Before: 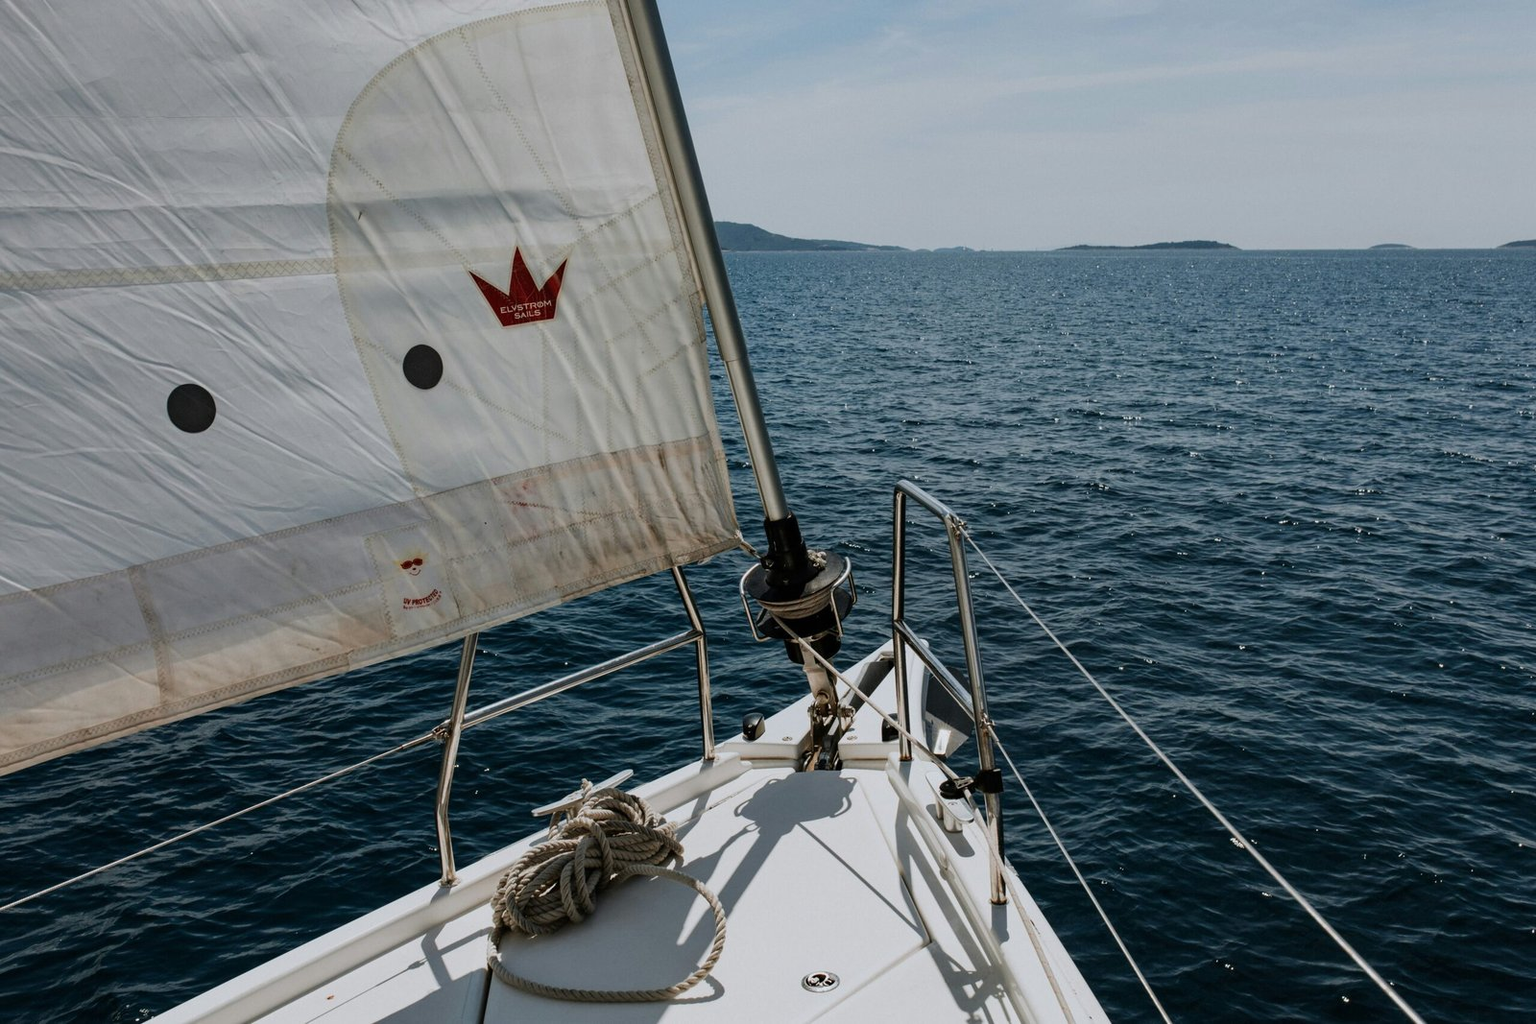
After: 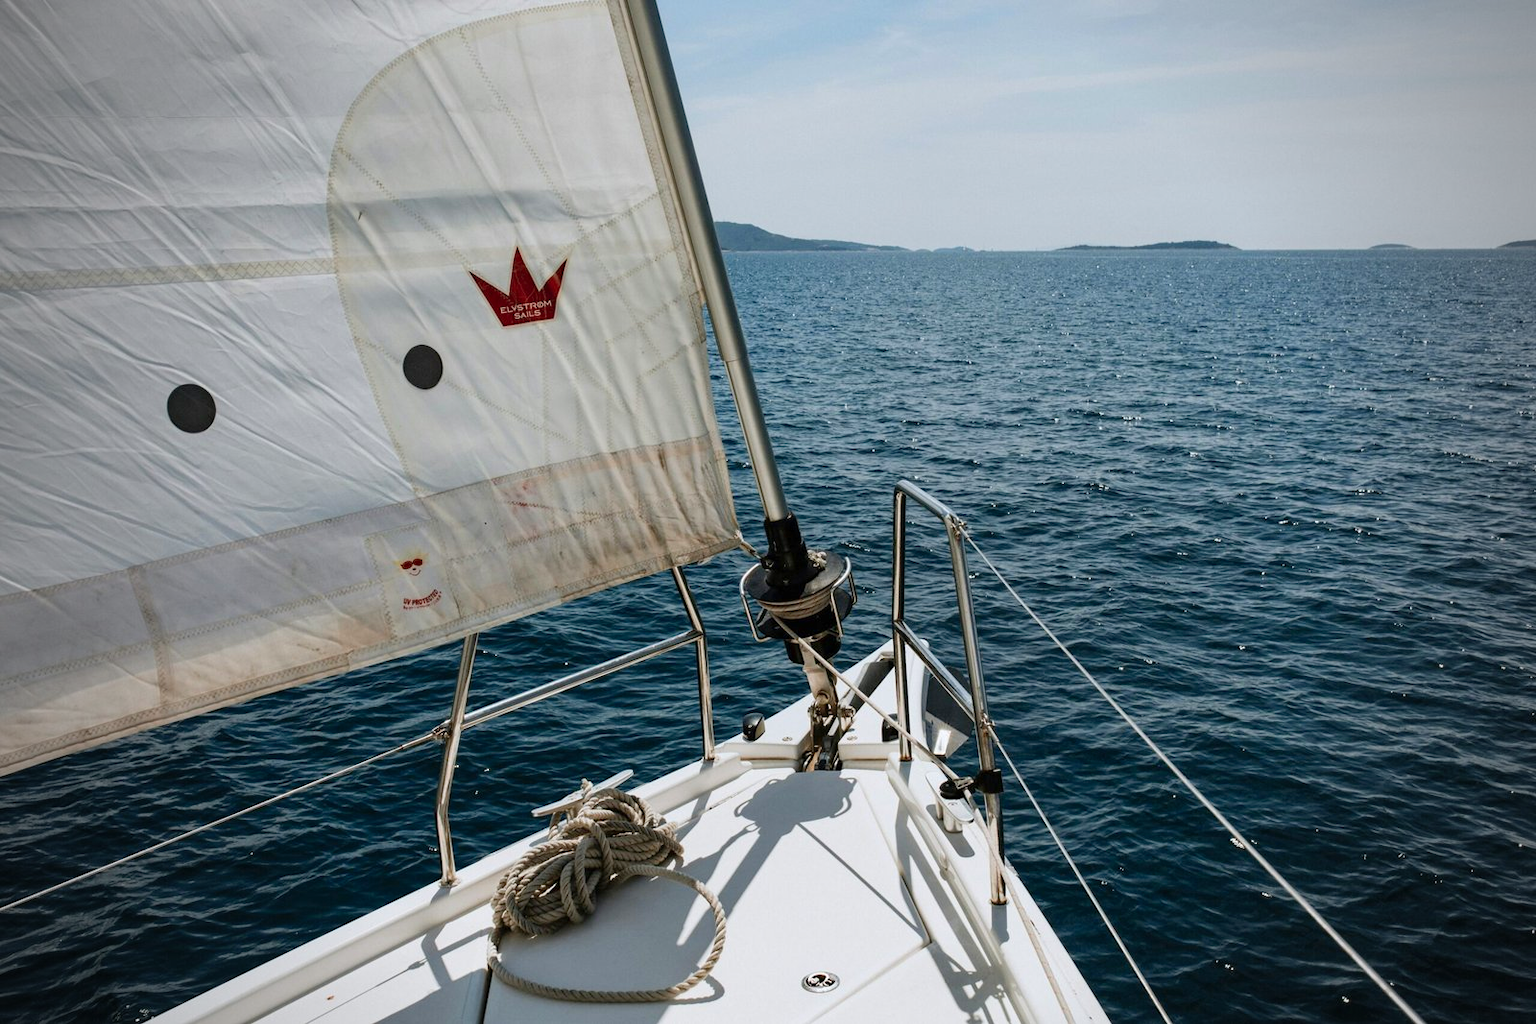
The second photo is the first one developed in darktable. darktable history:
levels: levels [0, 0.435, 0.917]
vignetting: fall-off start 71.74%
